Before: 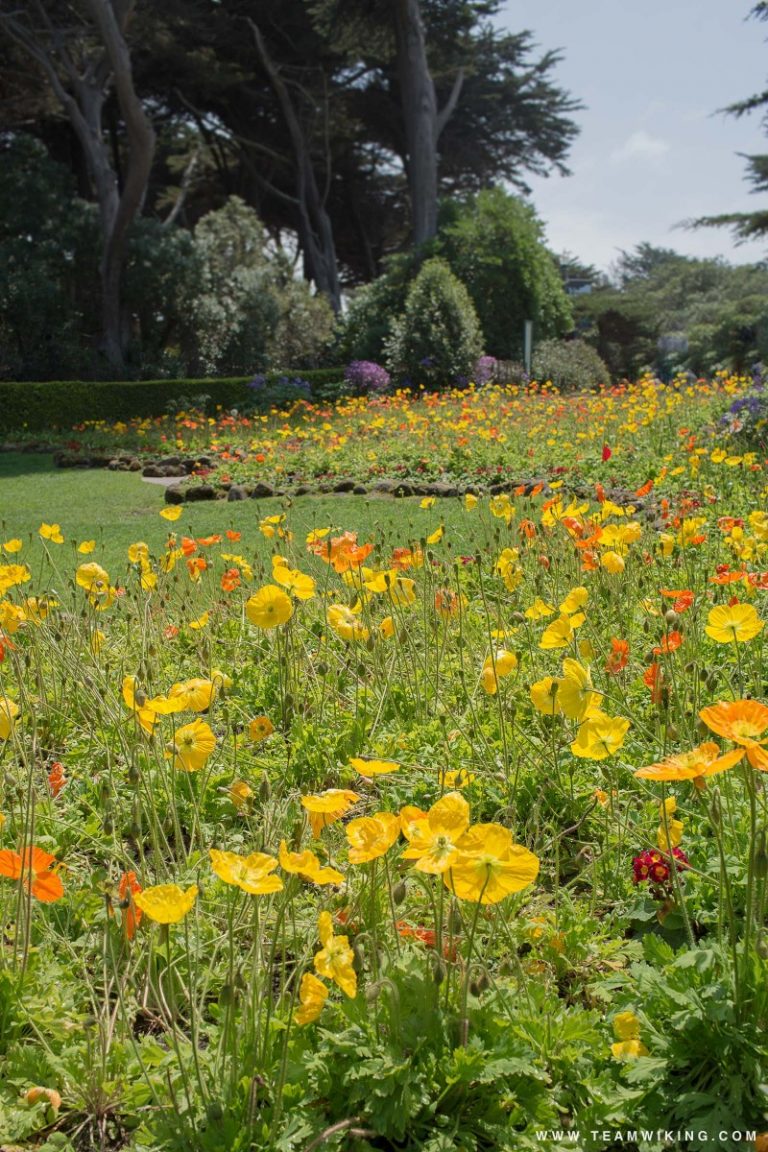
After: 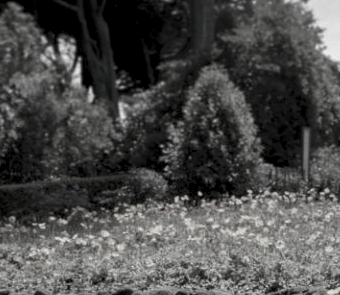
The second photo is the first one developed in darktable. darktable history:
levels: levels [0.008, 0.318, 0.836]
contrast brightness saturation: contrast -0.035, brightness -0.601, saturation -0.983
crop: left 29.029%, top 16.803%, right 26.624%, bottom 57.508%
